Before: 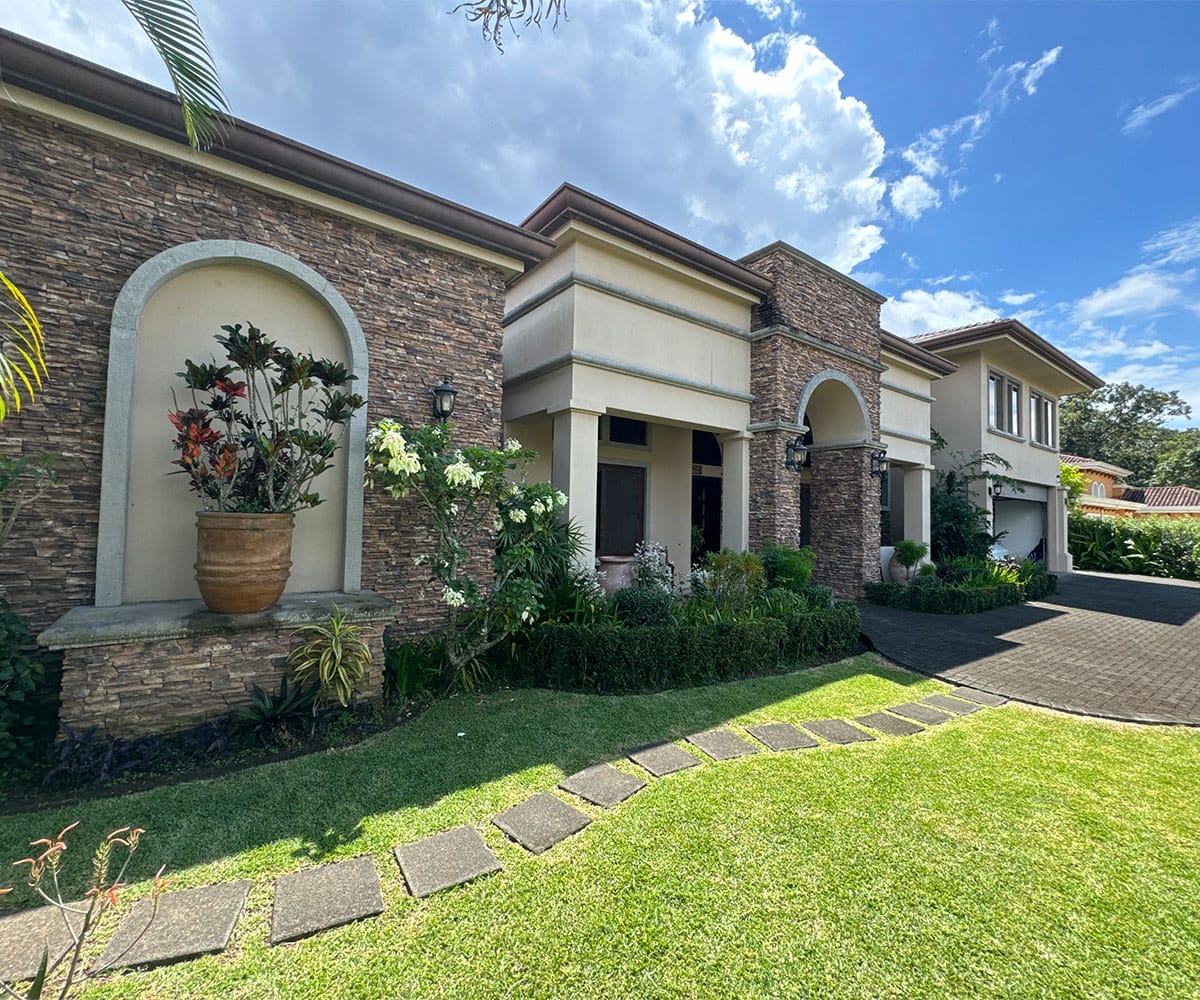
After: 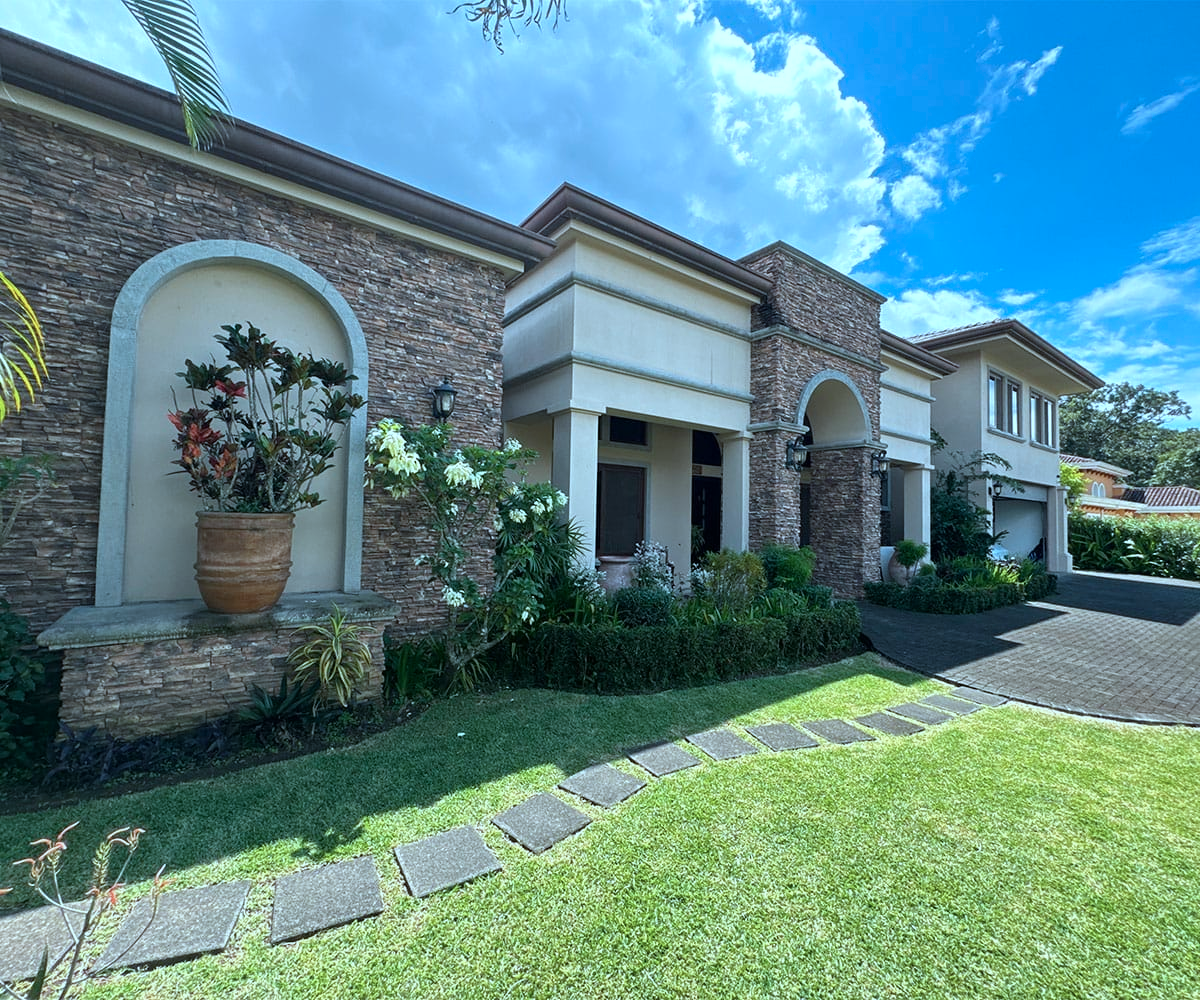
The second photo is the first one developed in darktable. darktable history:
color correction: highlights a* -9.71, highlights b* -22.01
